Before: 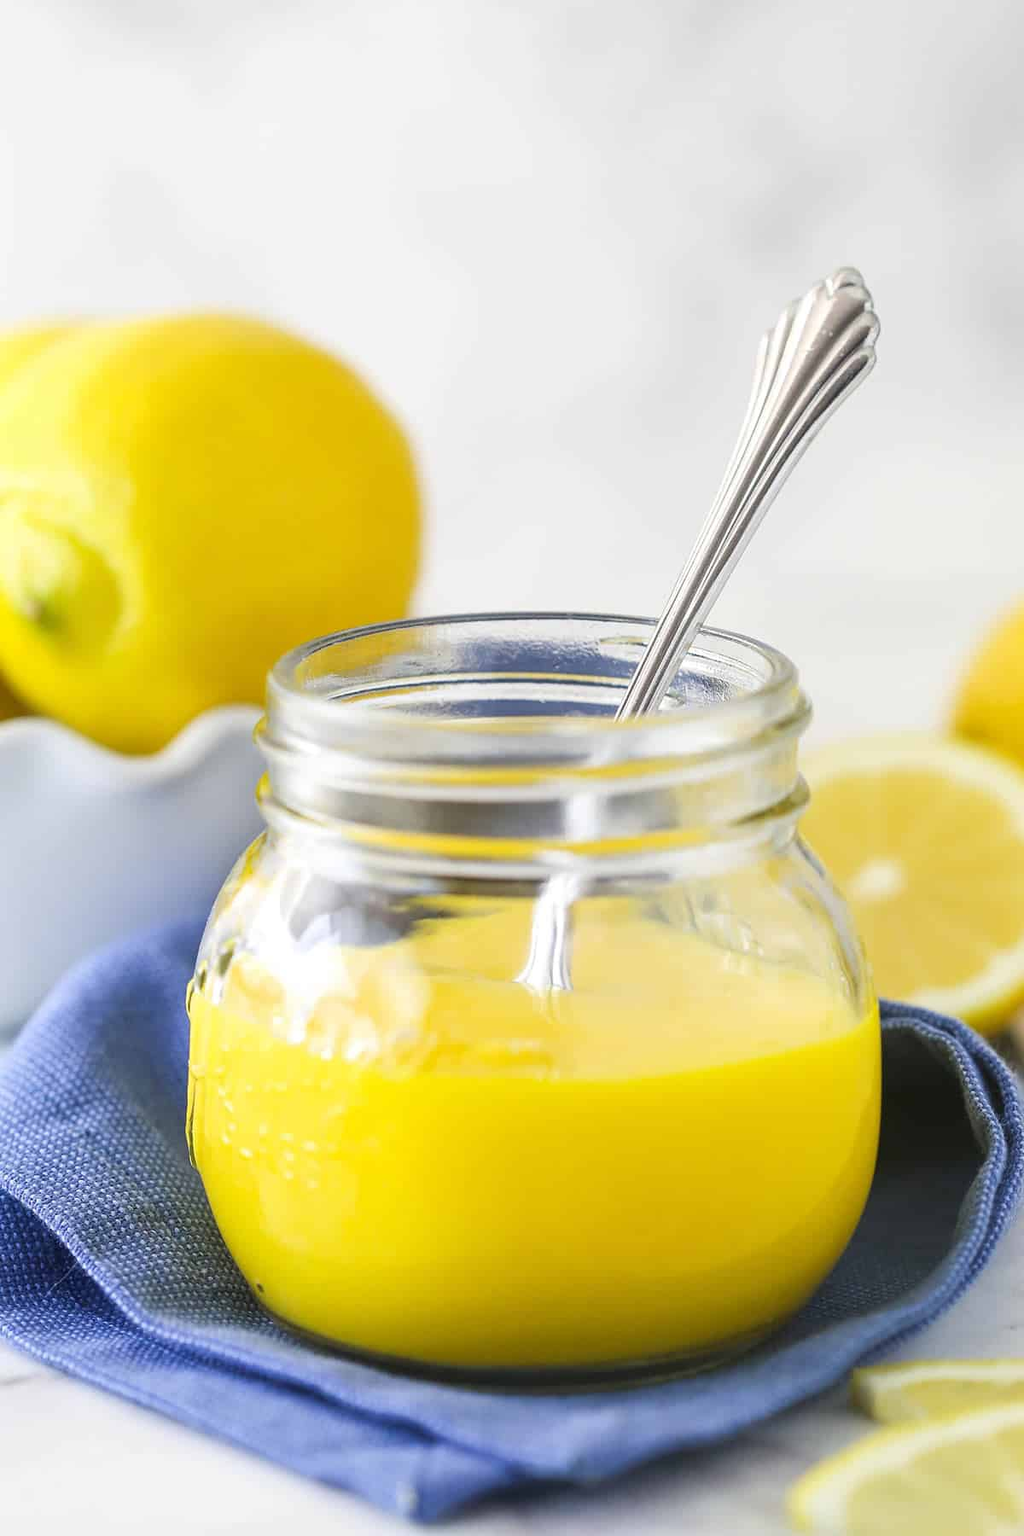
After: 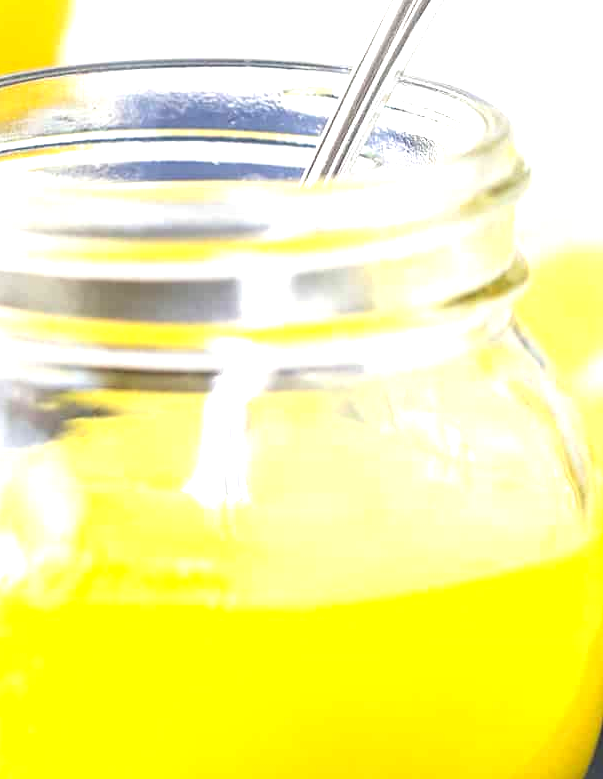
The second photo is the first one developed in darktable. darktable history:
crop: left 35.03%, top 36.625%, right 14.663%, bottom 20.057%
exposure: black level correction 0.001, exposure 0.955 EV, compensate exposure bias true, compensate highlight preservation false
color correction: highlights a* -0.137, highlights b* 0.137
